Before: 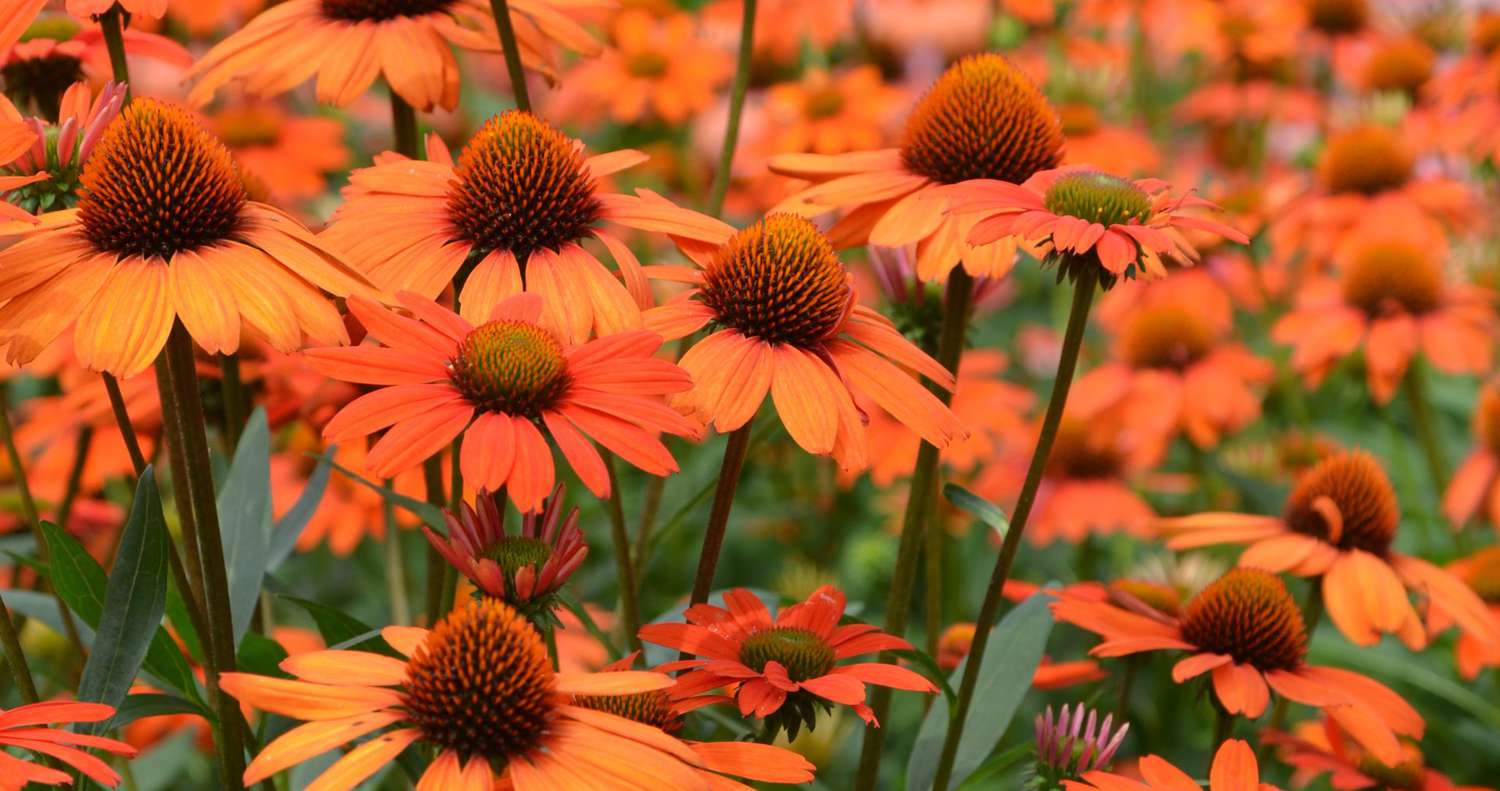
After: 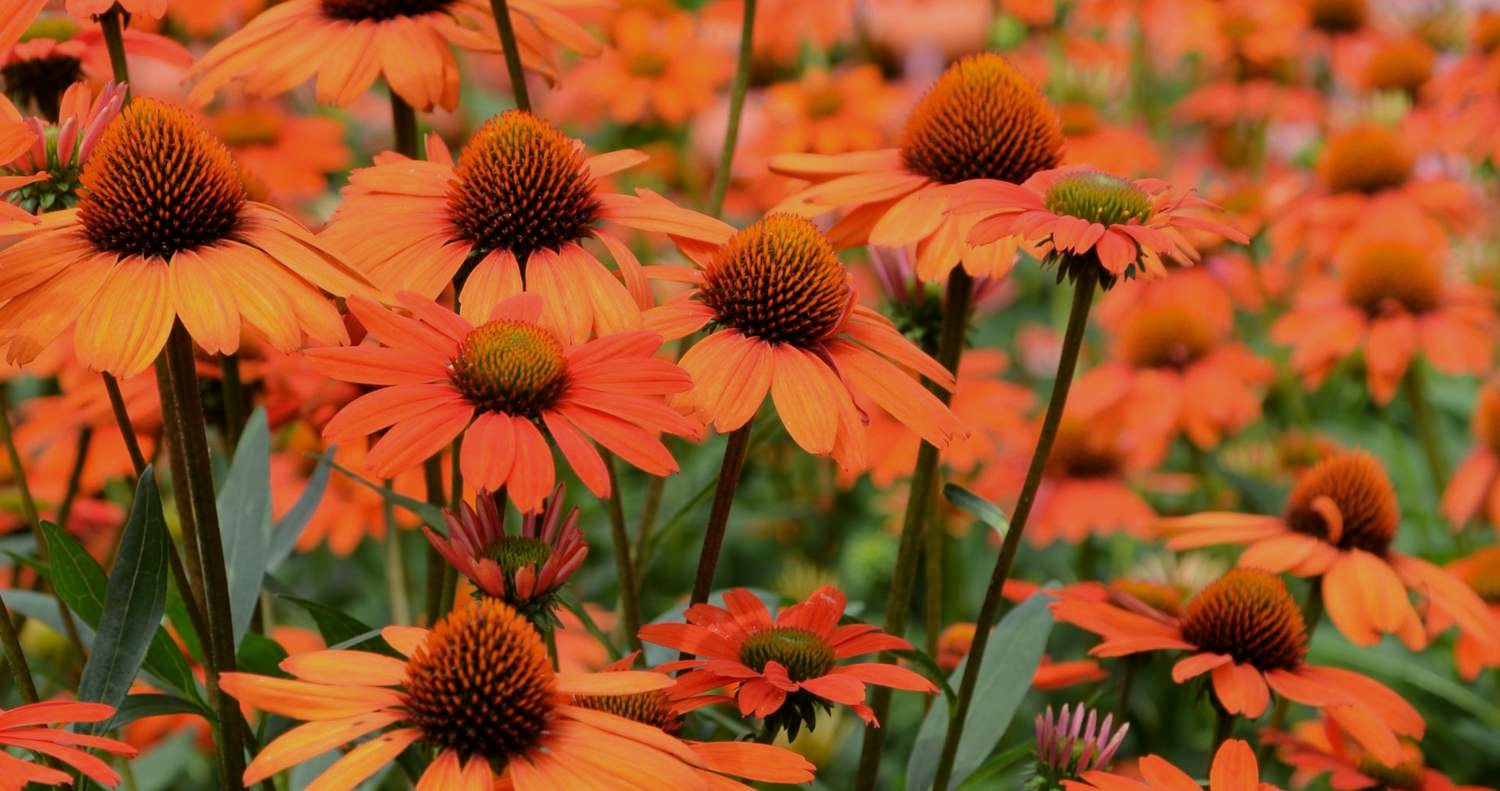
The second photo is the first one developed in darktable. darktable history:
filmic rgb: black relative exposure -7.65 EV, white relative exposure 4.56 EV, threshold 3.04 EV, hardness 3.61, color science v6 (2022), enable highlight reconstruction true
